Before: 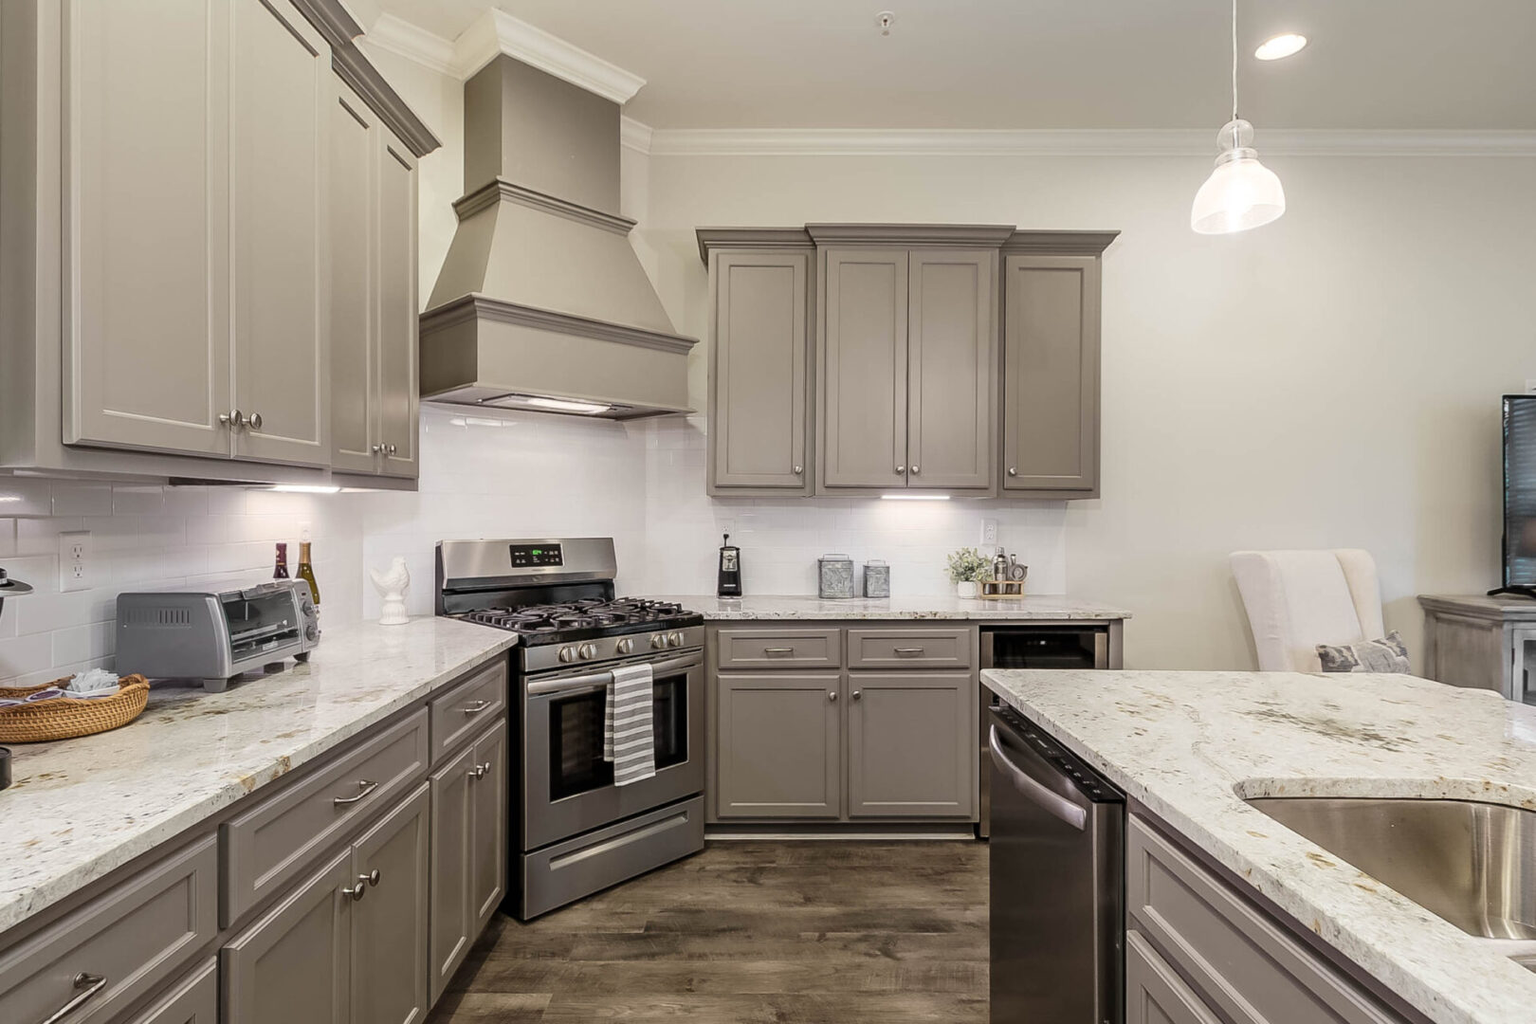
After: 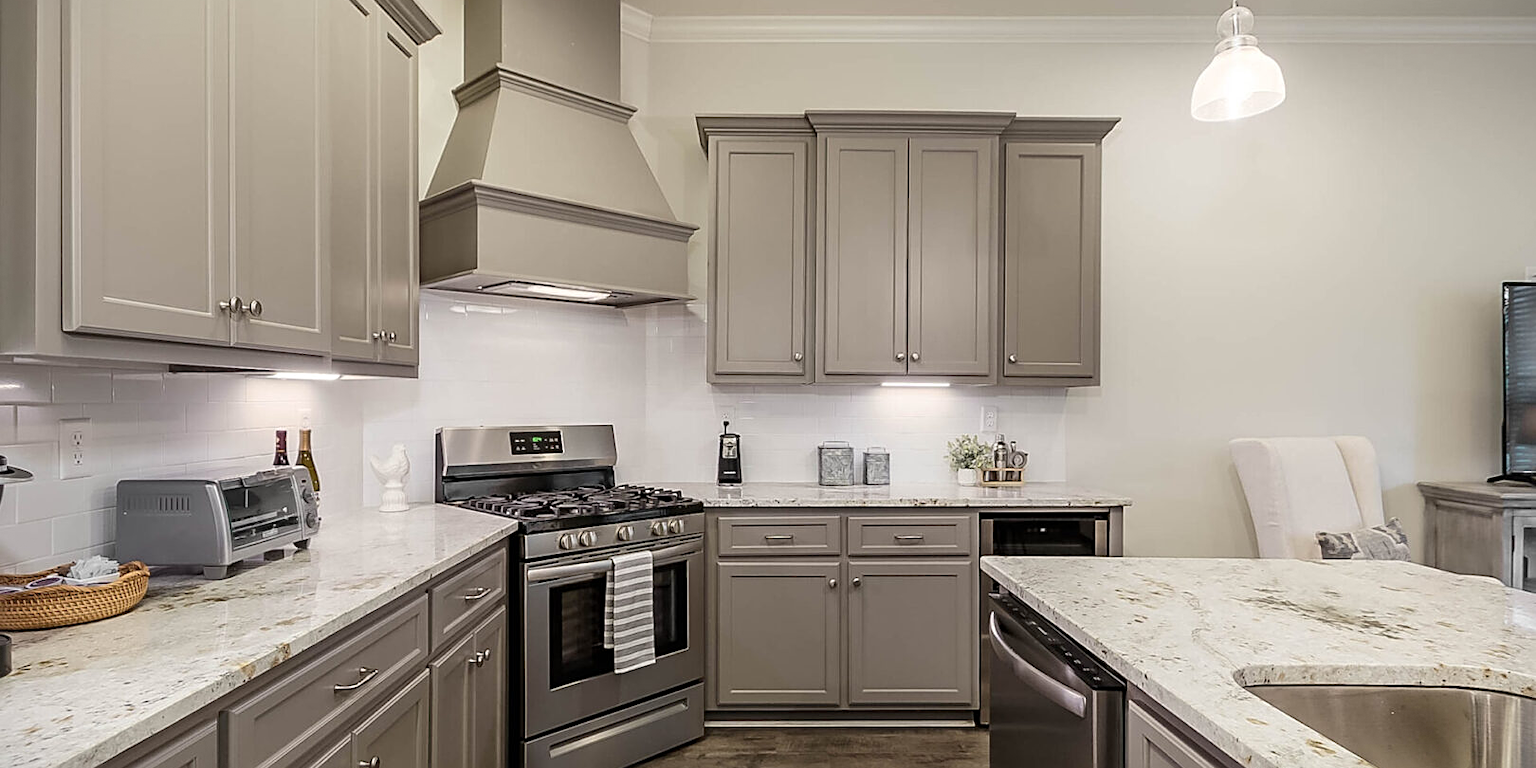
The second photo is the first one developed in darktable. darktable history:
crop: top 11.038%, bottom 13.962%
vignetting: fall-off start 100%, brightness -0.406, saturation -0.3, width/height ratio 1.324, dithering 8-bit output, unbound false
sharpen: on, module defaults
